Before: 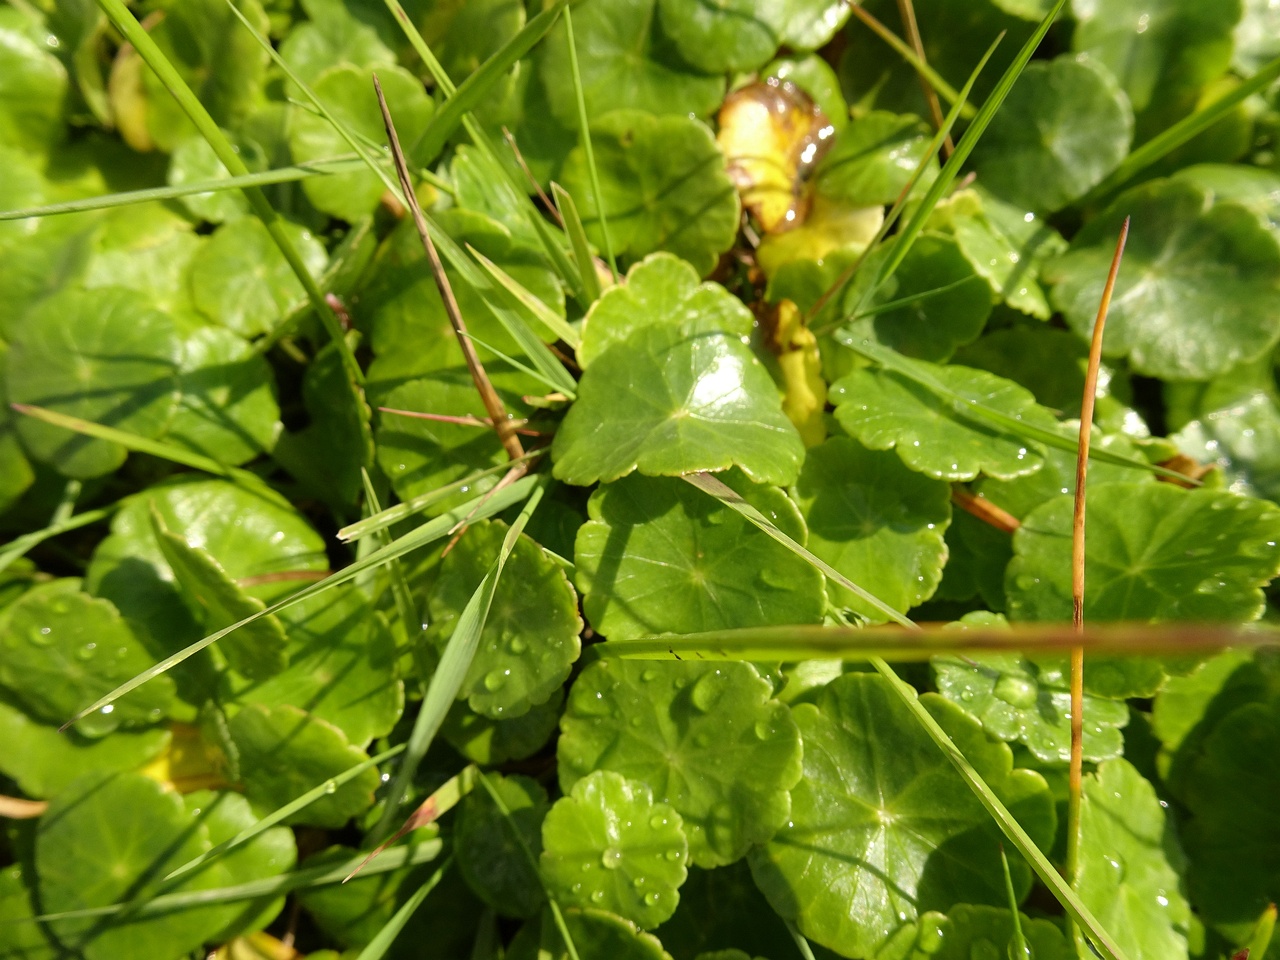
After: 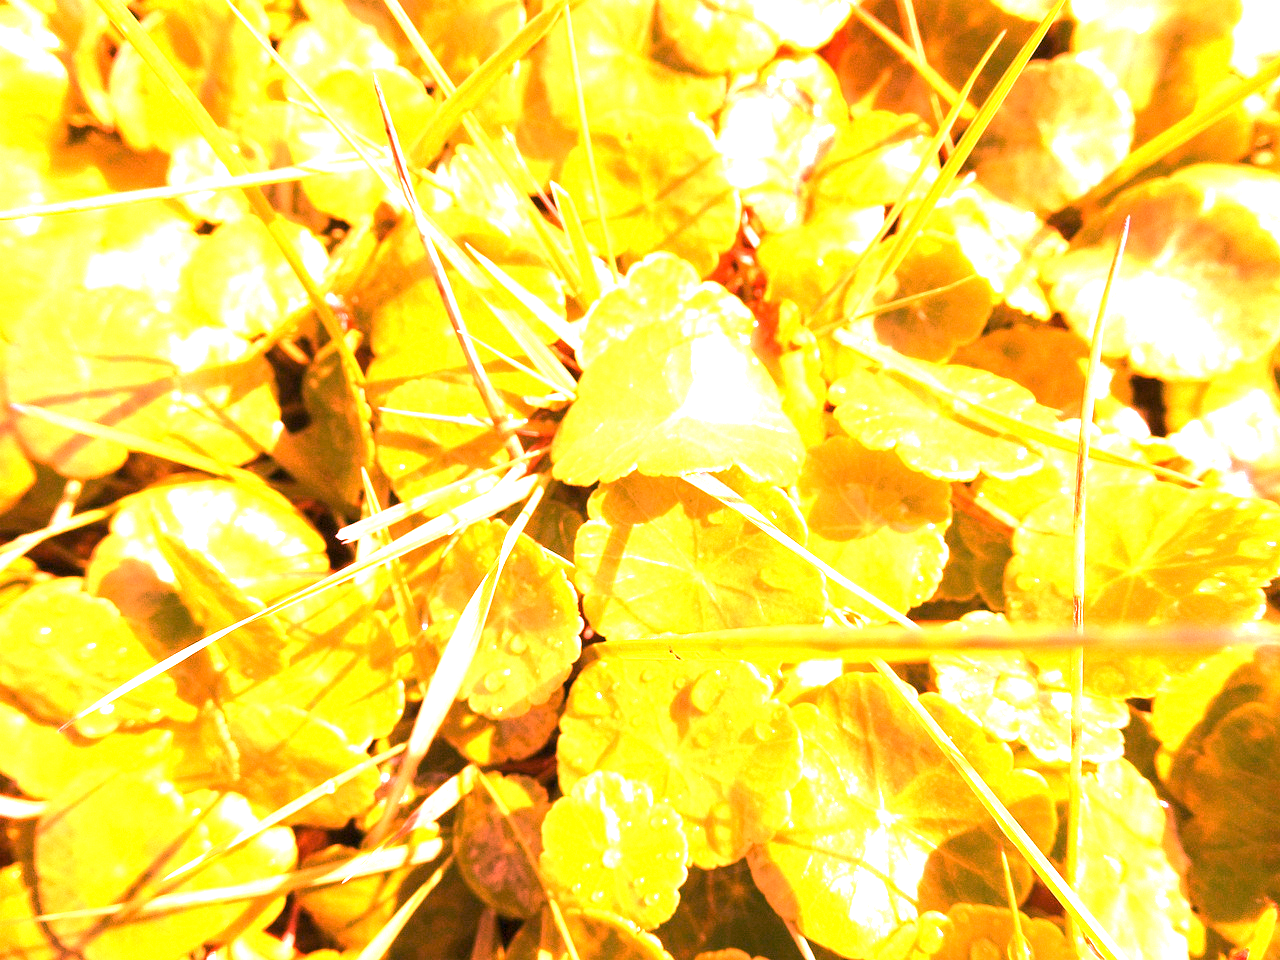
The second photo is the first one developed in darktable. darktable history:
exposure: exposure 2.207 EV, compensate highlight preservation false
white balance: red 3.328, blue 1.448
